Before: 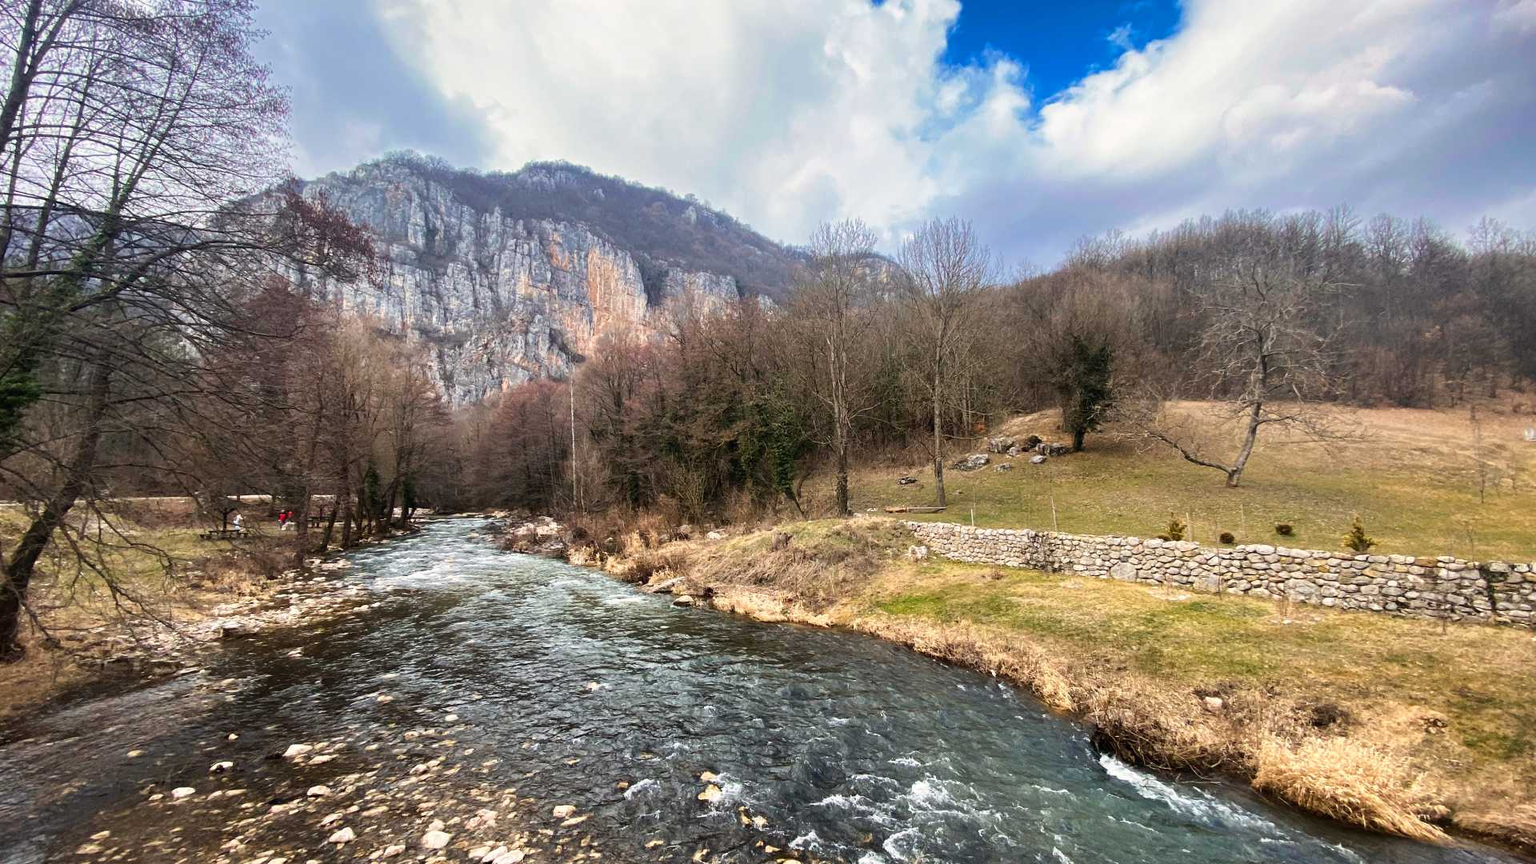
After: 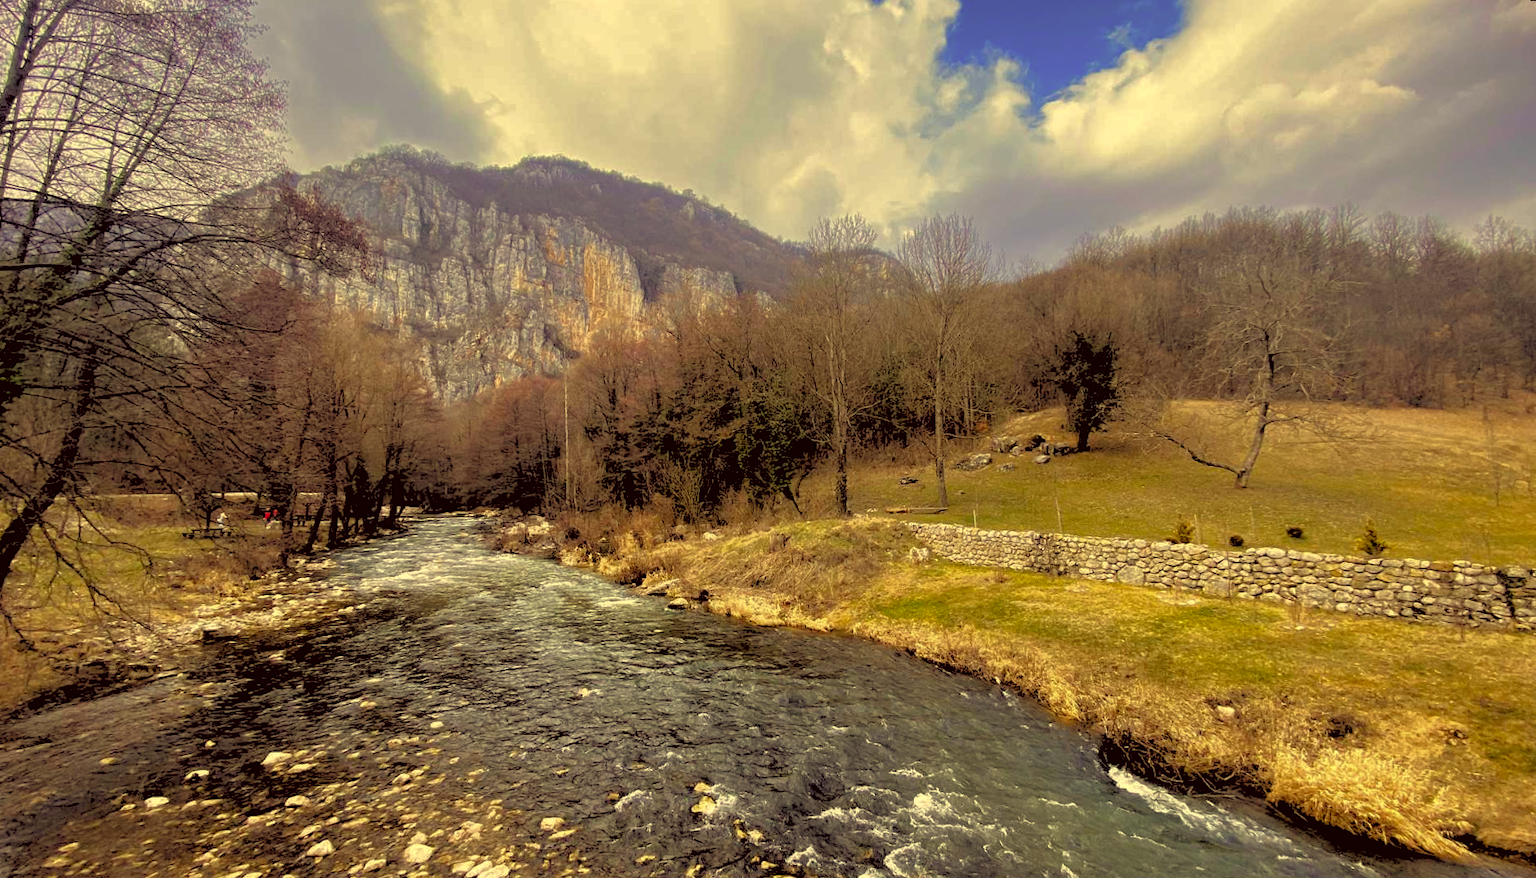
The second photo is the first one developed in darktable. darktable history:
color correction: highlights a* -0.482, highlights b* 40, shadows a* 9.8, shadows b* -0.161
rotate and perspective: rotation 0.226°, lens shift (vertical) -0.042, crop left 0.023, crop right 0.982, crop top 0.006, crop bottom 0.994
base curve: curves: ch0 [(0, 0) (0.826, 0.587) (1, 1)]
rgb levels: levels [[0.027, 0.429, 0.996], [0, 0.5, 1], [0, 0.5, 1]]
